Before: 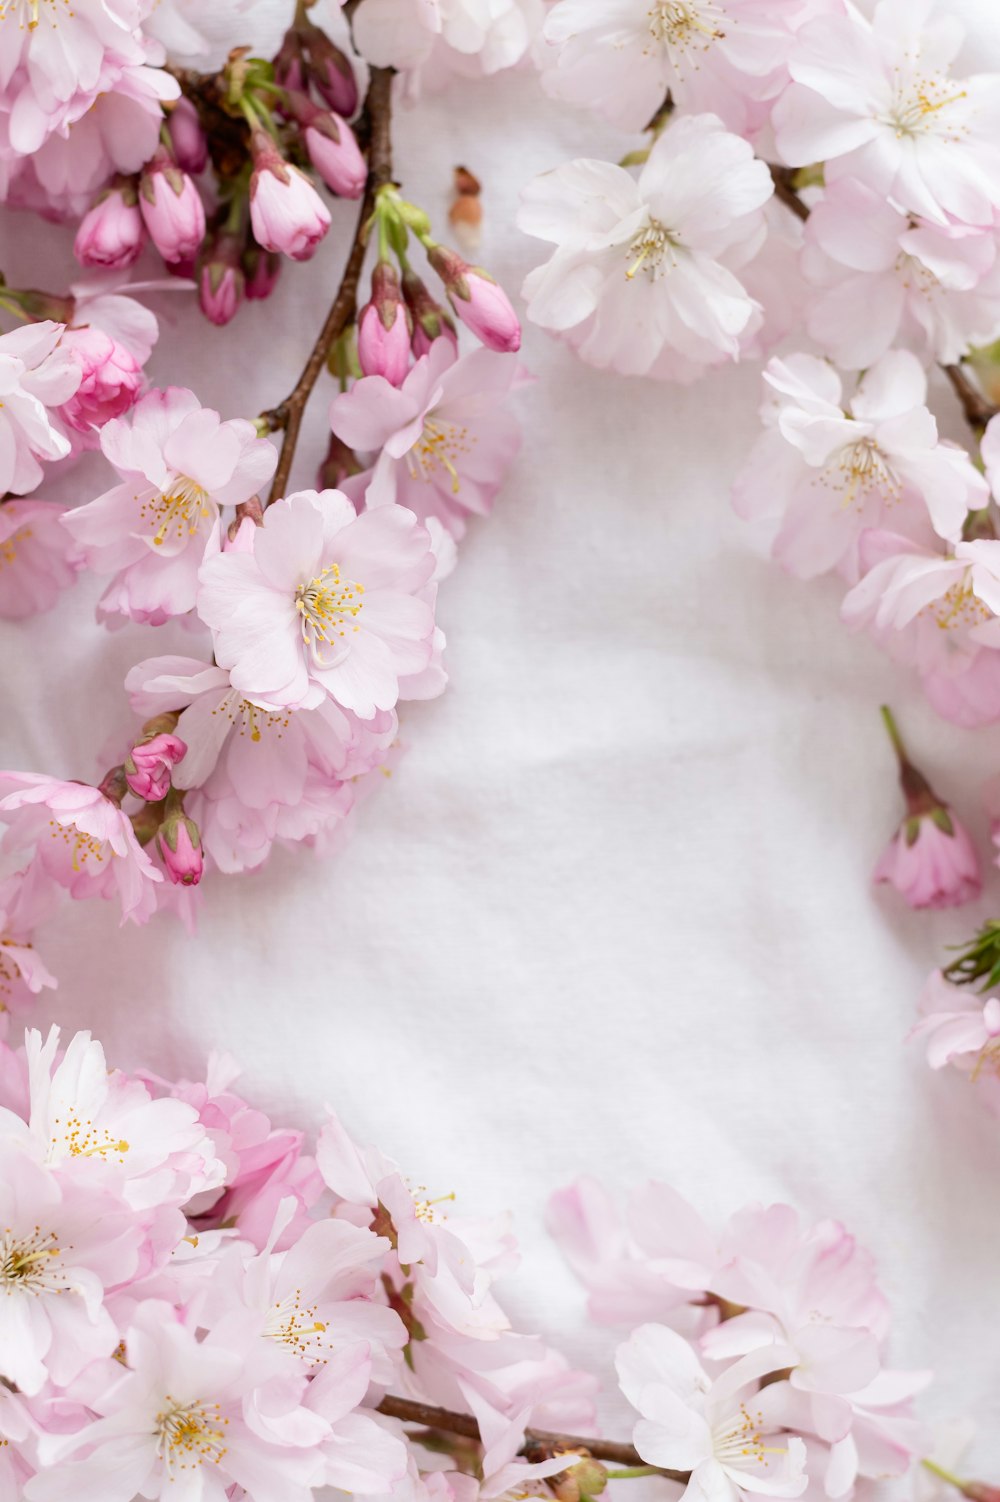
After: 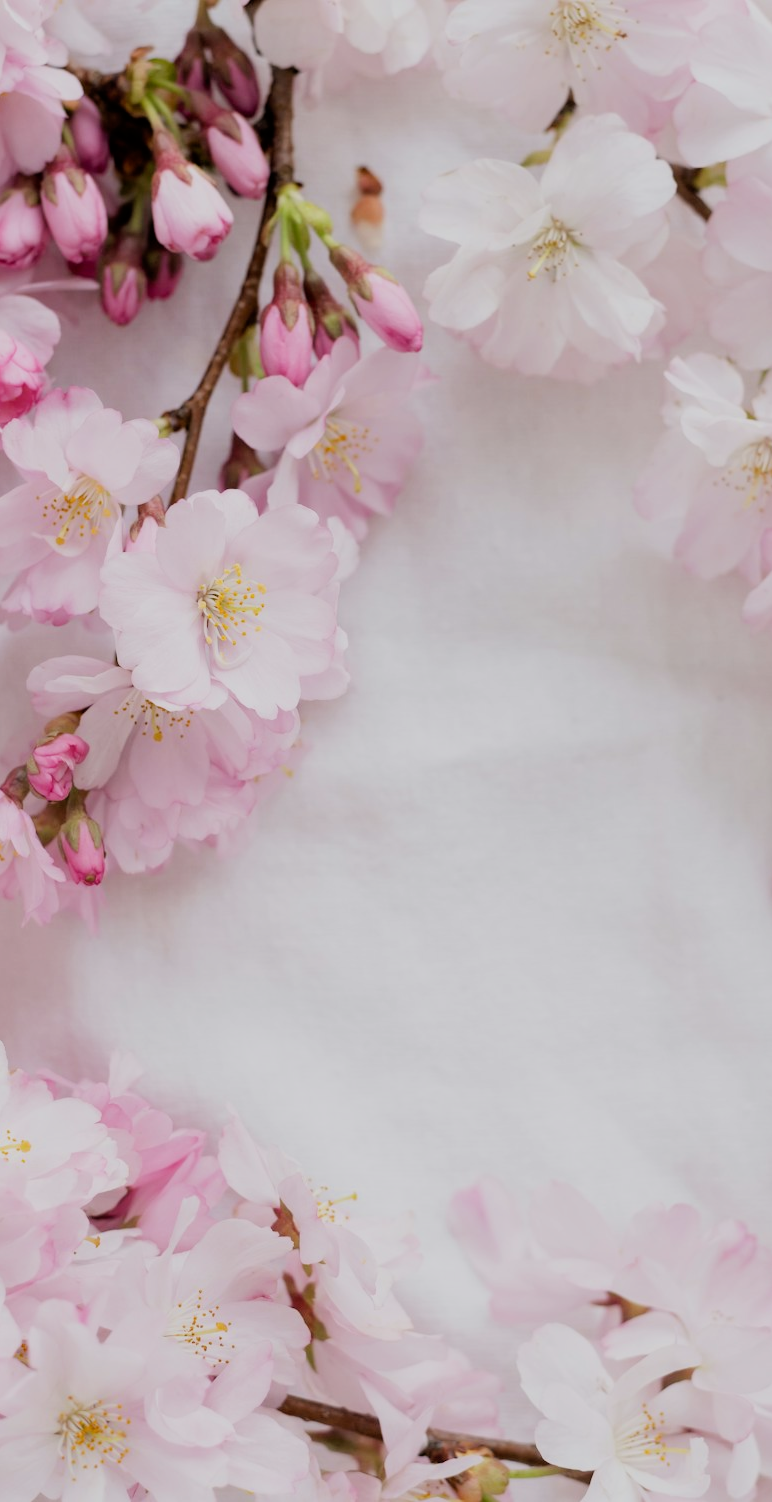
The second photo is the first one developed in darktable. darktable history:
crop: left 9.851%, right 12.85%
filmic rgb: black relative exposure -7.76 EV, white relative exposure 4.38 EV, threshold 3.03 EV, hardness 3.75, latitude 38.72%, contrast 0.966, highlights saturation mix 8.6%, shadows ↔ highlights balance 4.63%, enable highlight reconstruction true
